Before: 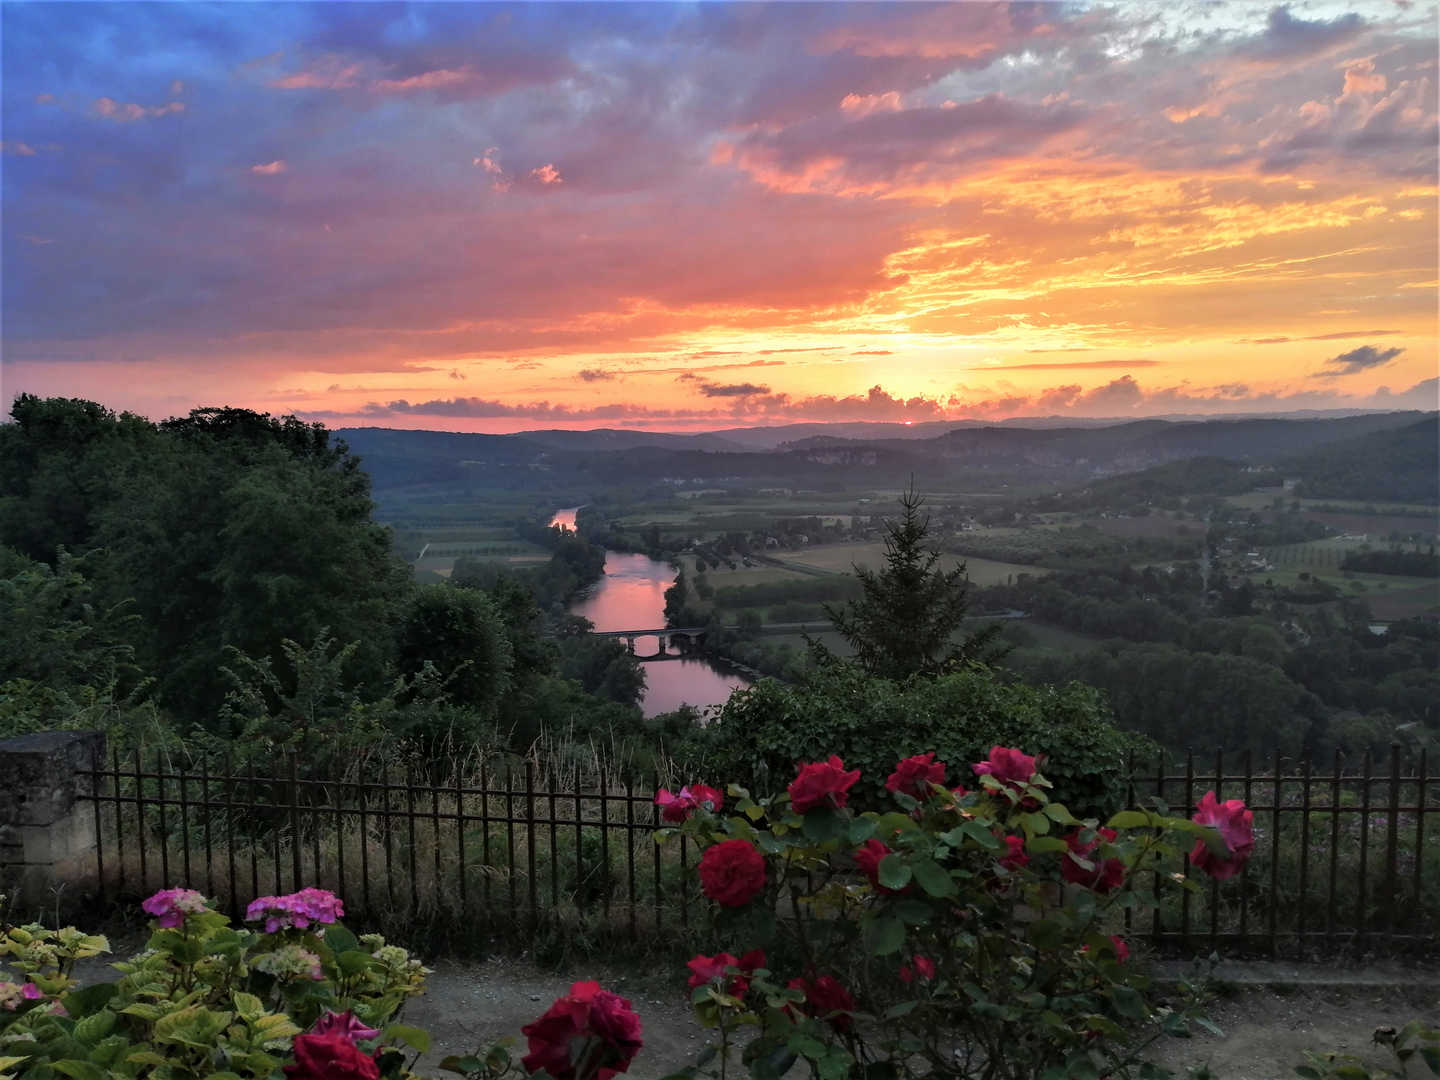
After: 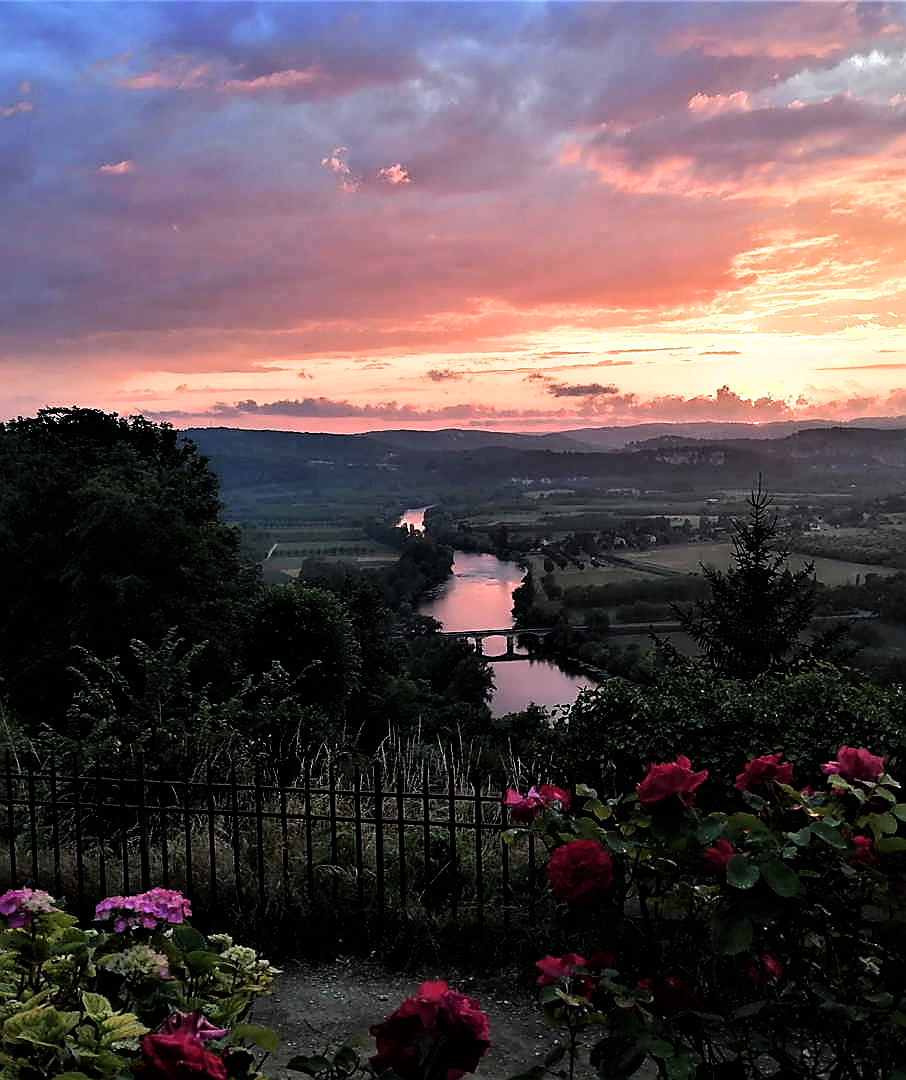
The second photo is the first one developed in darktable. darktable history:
crop: left 10.601%, right 26.452%
filmic rgb: black relative exposure -6.39 EV, white relative exposure 2.43 EV, target white luminance 99.942%, hardness 5.31, latitude 0.924%, contrast 1.424, highlights saturation mix 2.29%
sharpen: radius 1.367, amount 1.266, threshold 0.793
